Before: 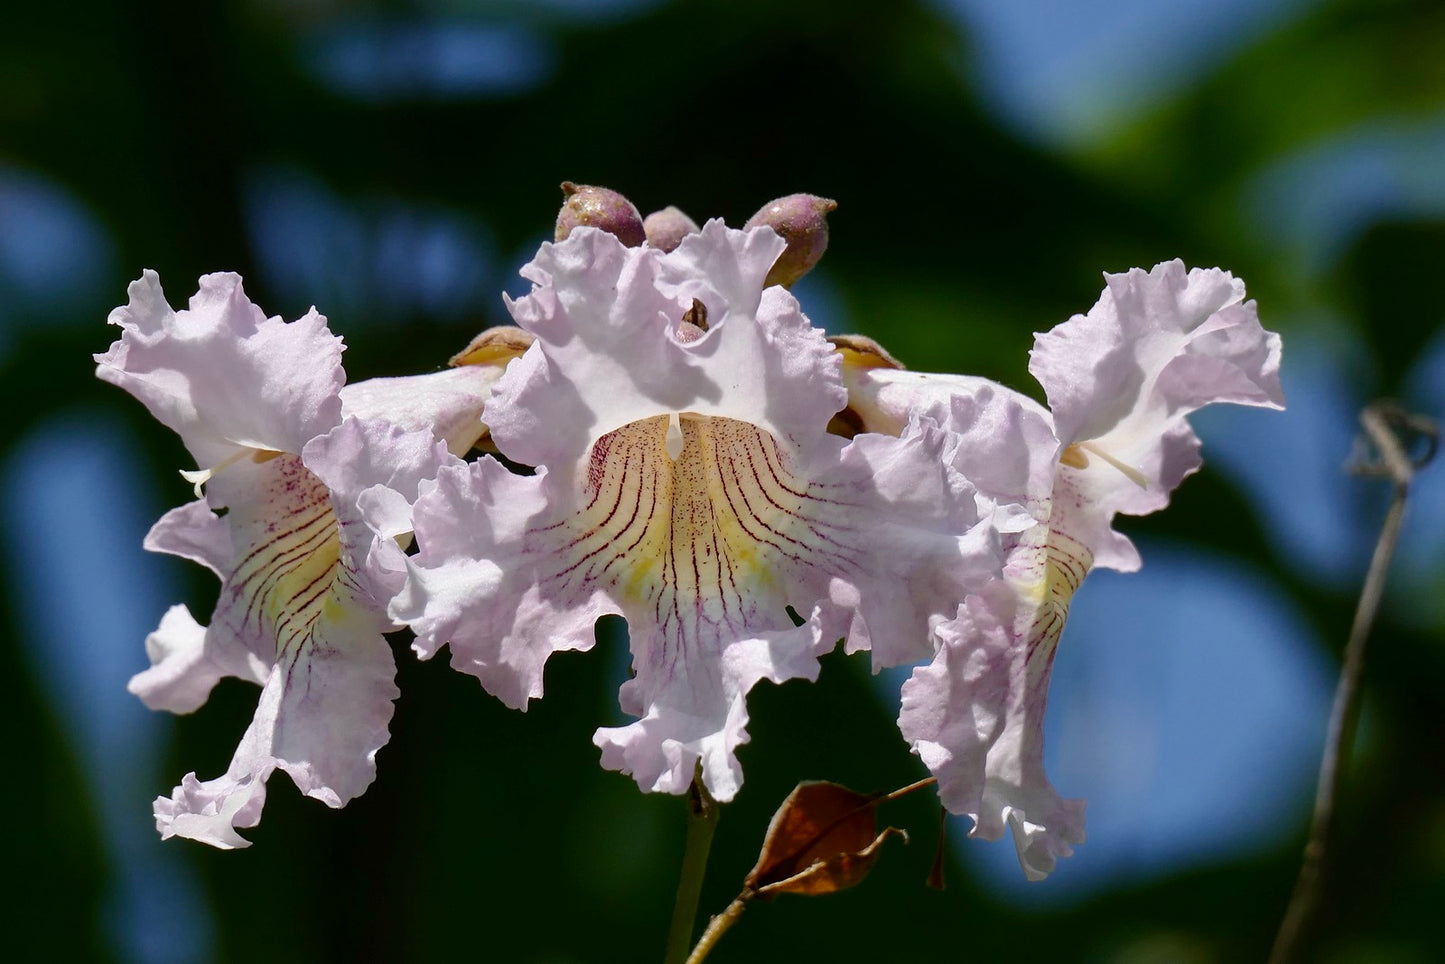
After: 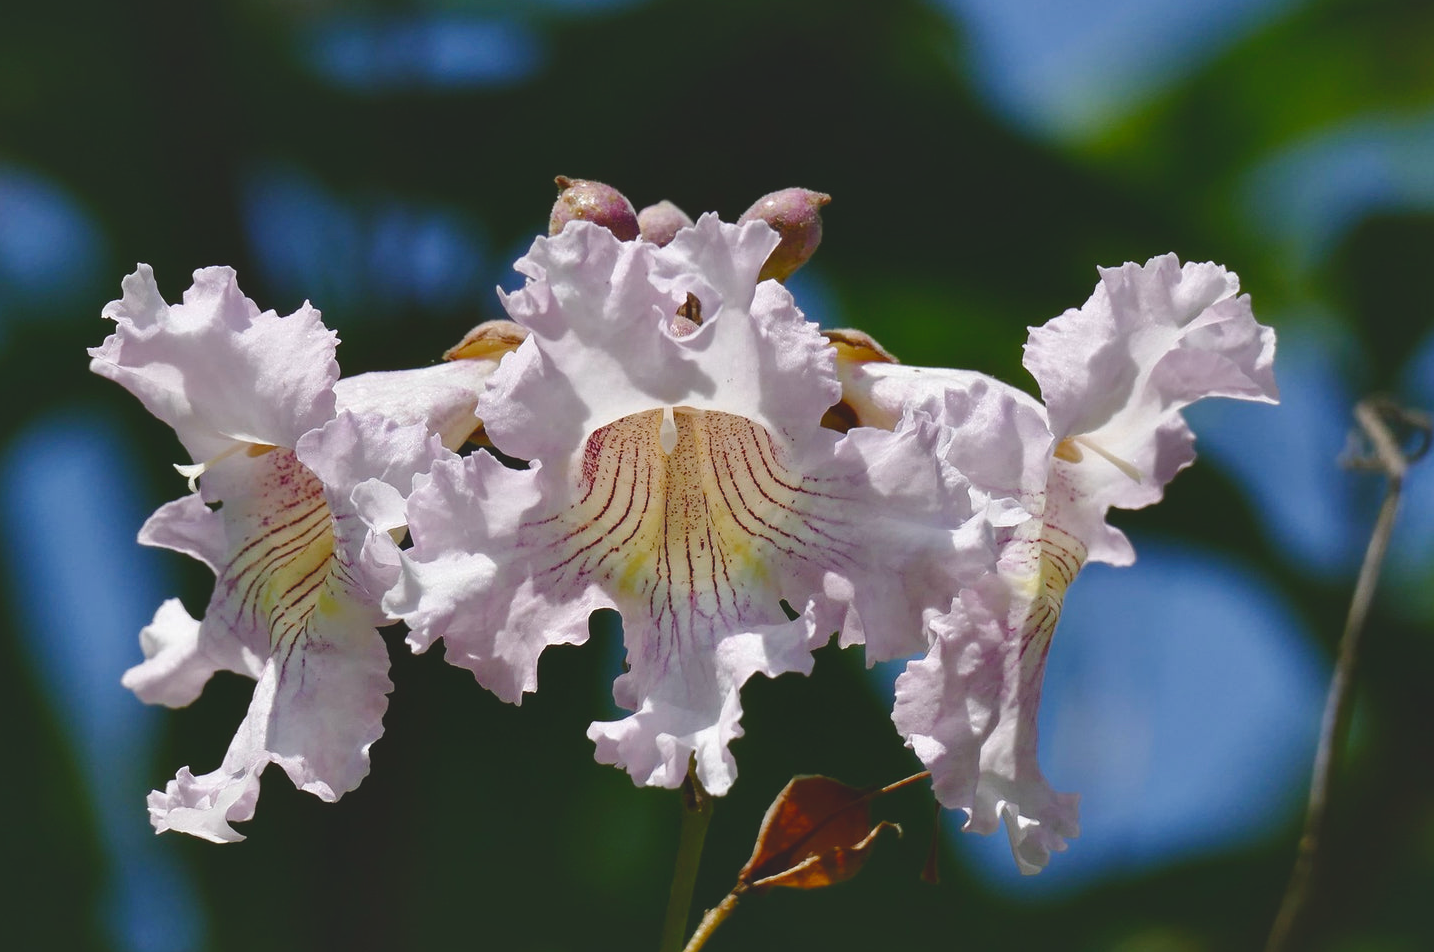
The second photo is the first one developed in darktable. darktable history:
crop: left 0.471%, top 0.633%, right 0.231%, bottom 0.584%
shadows and highlights: shadows 31.25, highlights 1.42, soften with gaussian
color balance rgb: global offset › luminance 1.528%, perceptual saturation grading › global saturation 20%, perceptual saturation grading › highlights -50.382%, perceptual saturation grading › shadows 30.364%
